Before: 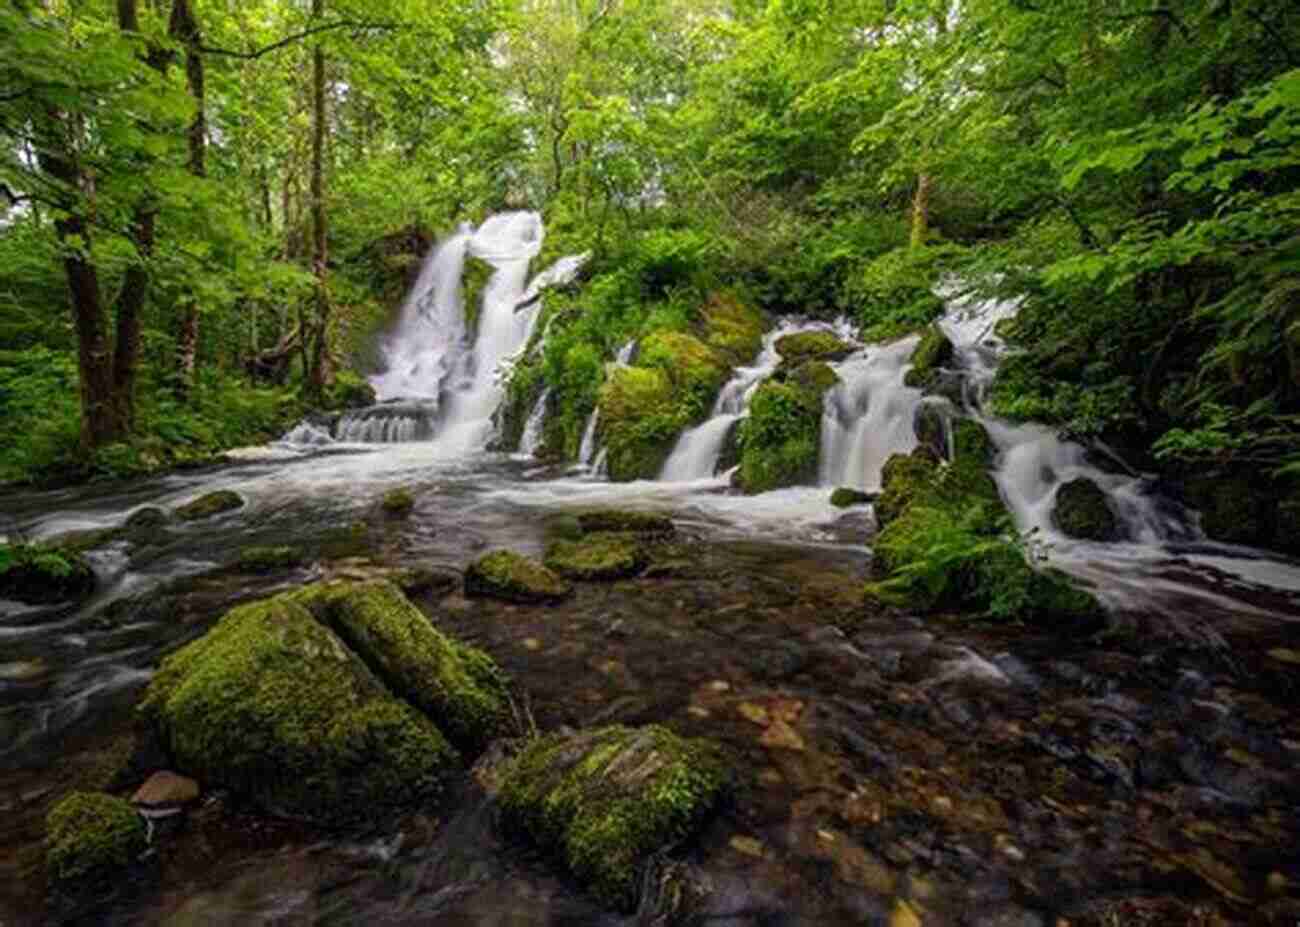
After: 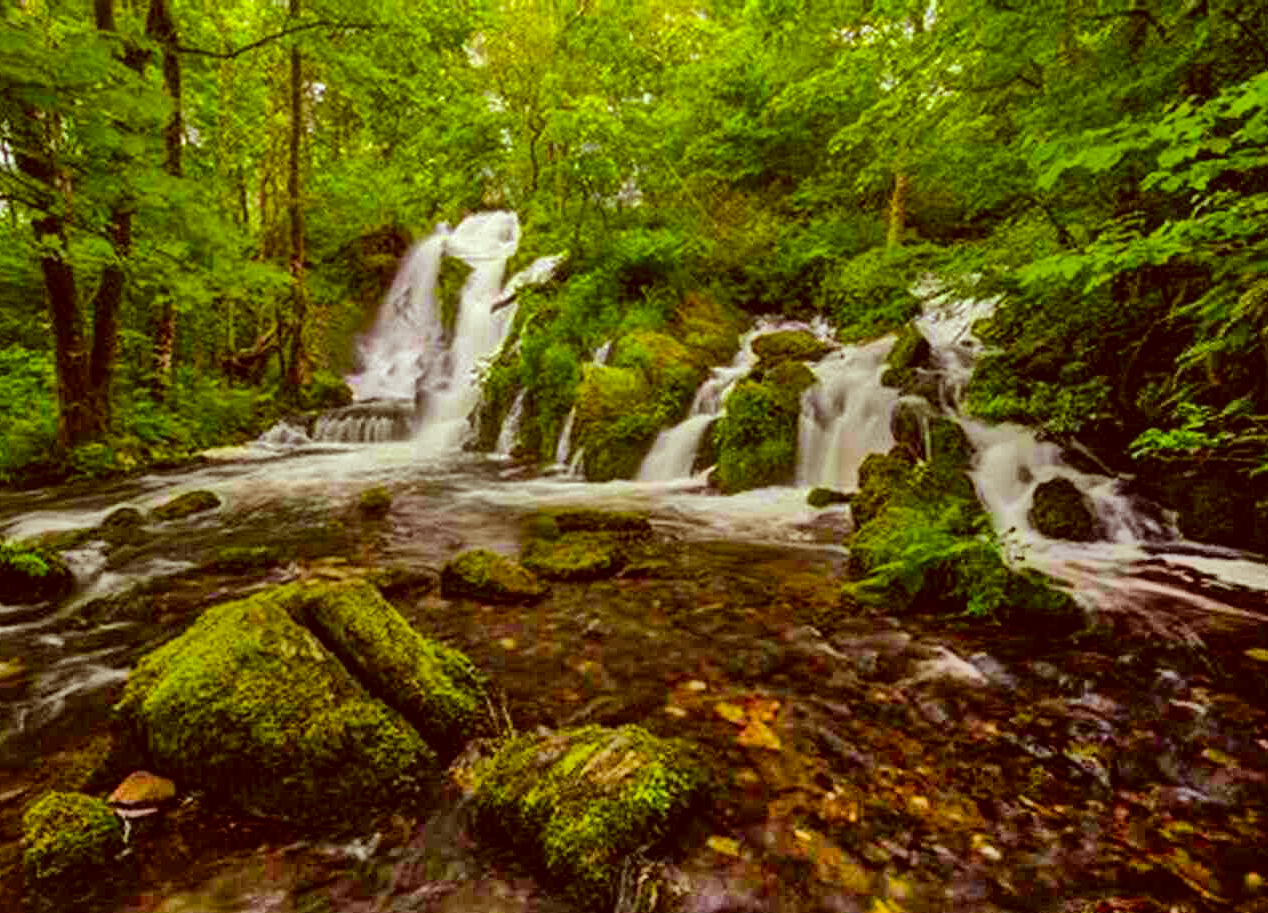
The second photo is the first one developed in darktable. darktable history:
color balance rgb: power › luminance -3.566%, power › chroma 0.539%, power › hue 39.31°, linear chroma grading › global chroma 8.673%, perceptual saturation grading › global saturation 29.642%, global vibrance 20%
shadows and highlights: shadows 58.25, soften with gaussian
crop and rotate: left 1.782%, right 0.644%, bottom 1.456%
color correction: highlights a* -6.29, highlights b* 9.54, shadows a* 10.52, shadows b* 24.07
